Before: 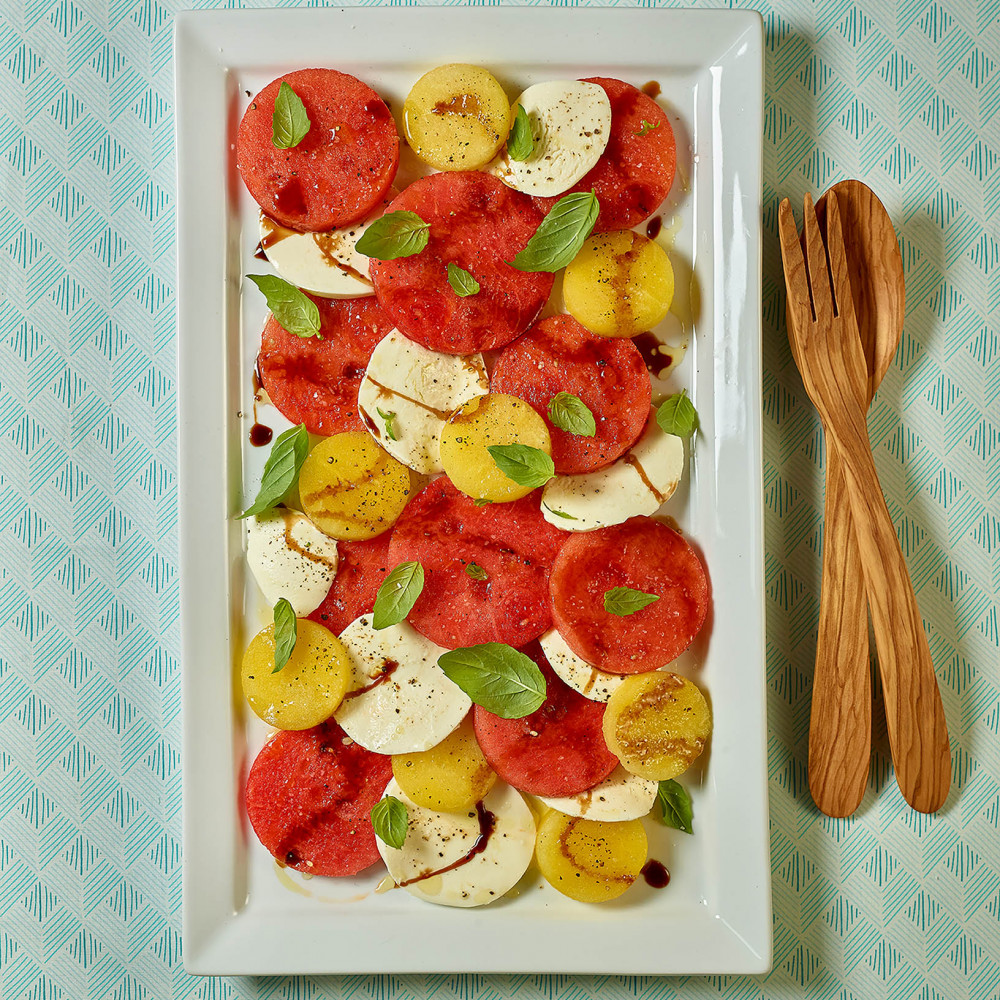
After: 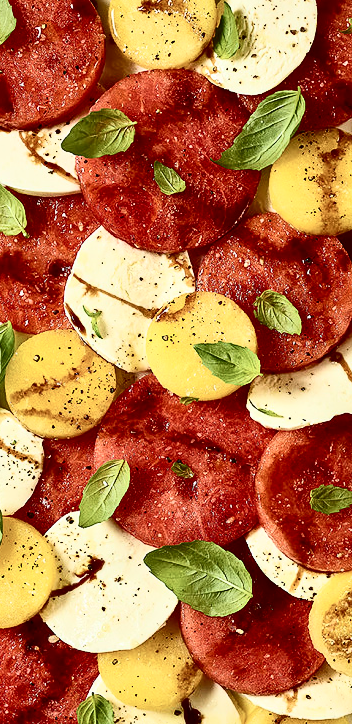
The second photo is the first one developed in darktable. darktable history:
crop and rotate: left 29.476%, top 10.214%, right 35.32%, bottom 17.333%
exposure: exposure 0.081 EV, compensate highlight preservation false
white balance: red 0.986, blue 1.01
contrast brightness saturation: contrast 0.5, saturation -0.1
